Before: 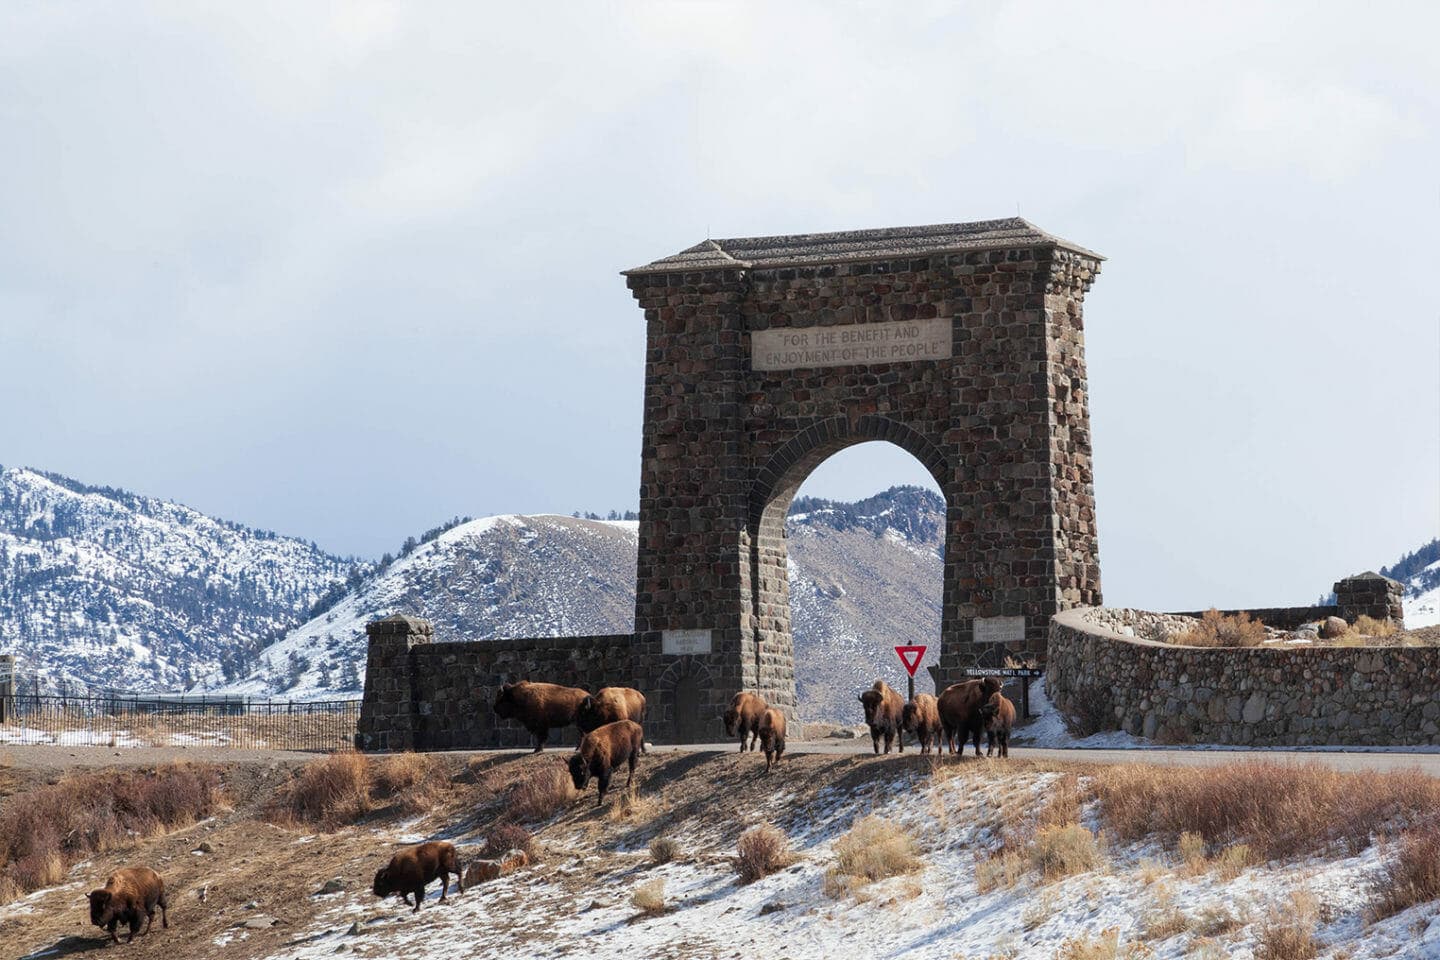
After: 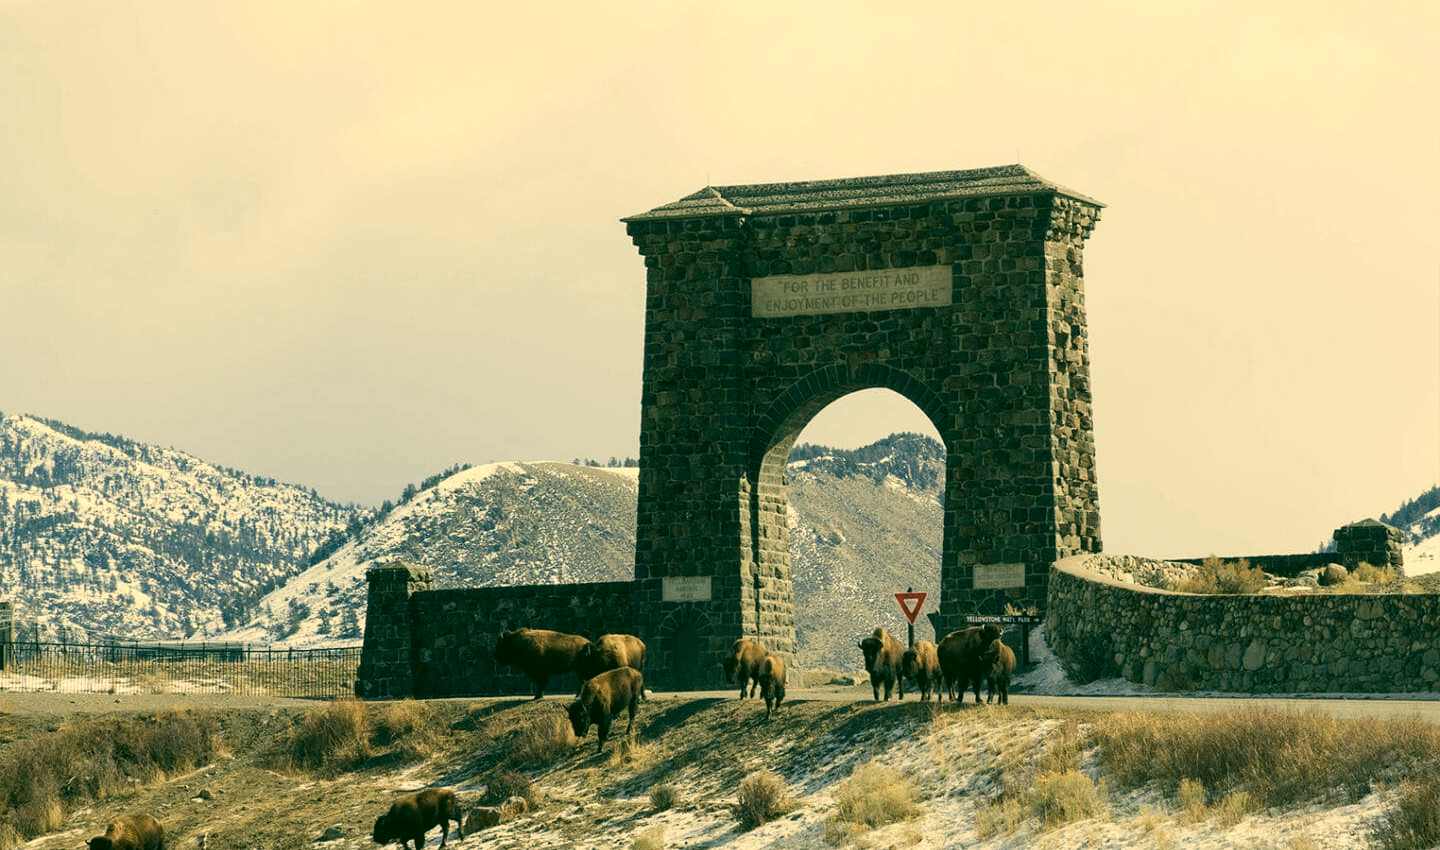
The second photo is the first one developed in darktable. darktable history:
crop and rotate: top 5.556%, bottom 5.84%
color correction: highlights a* 5.64, highlights b* 33.72, shadows a* -25.09, shadows b* 3.84
contrast brightness saturation: contrast 0.108, saturation -0.171
